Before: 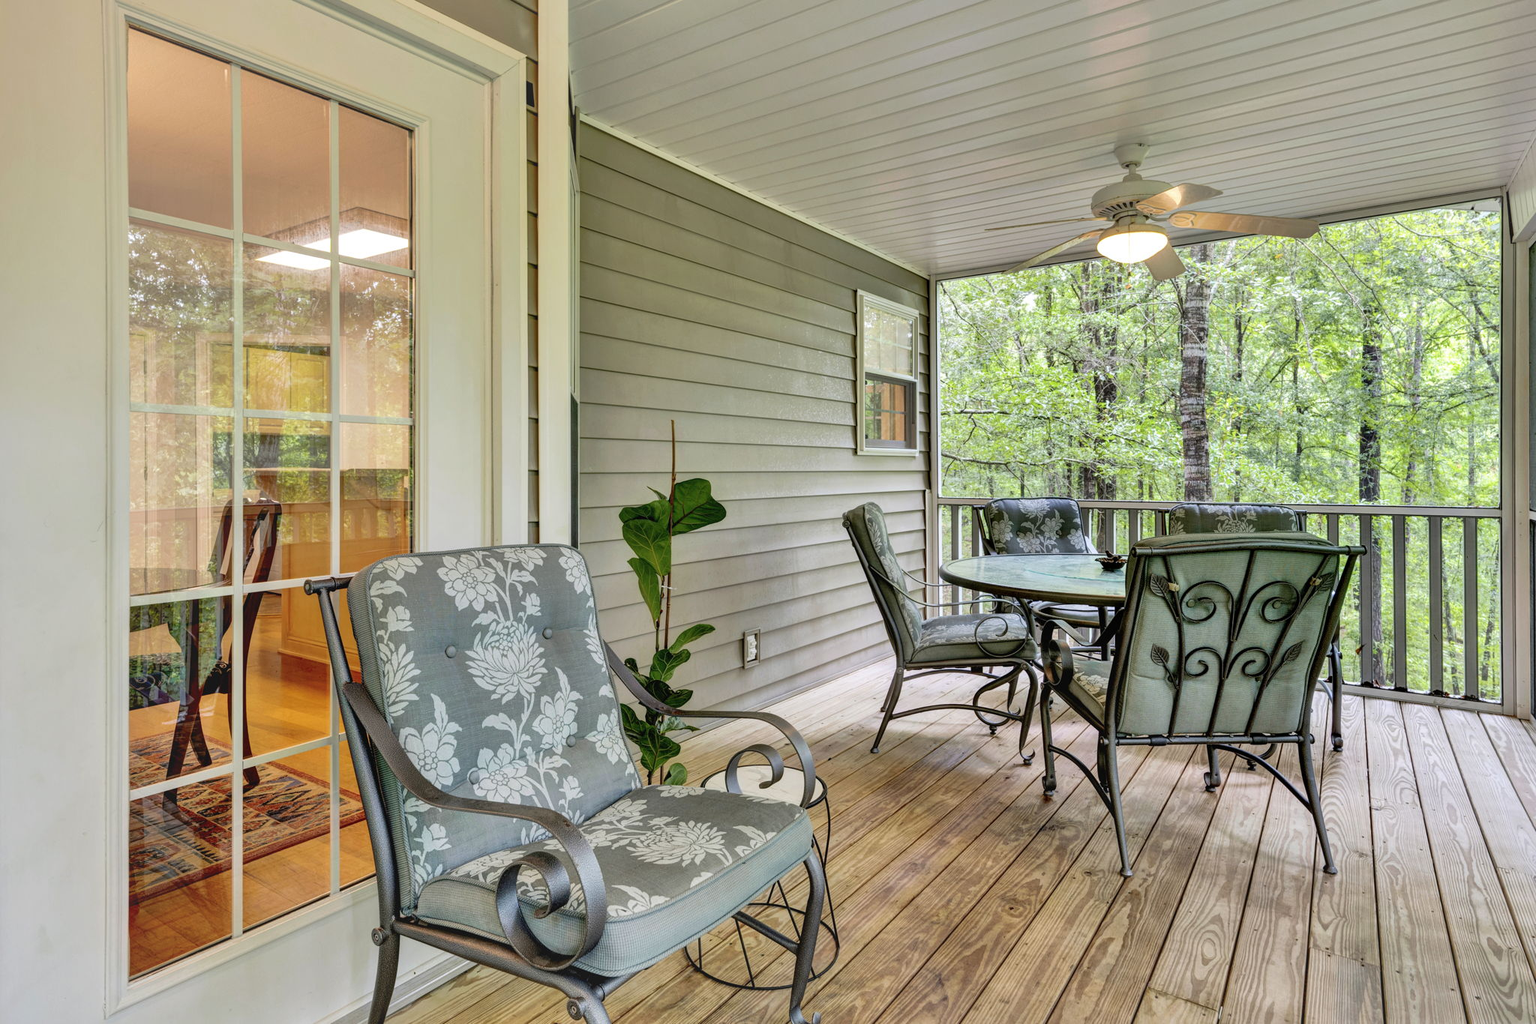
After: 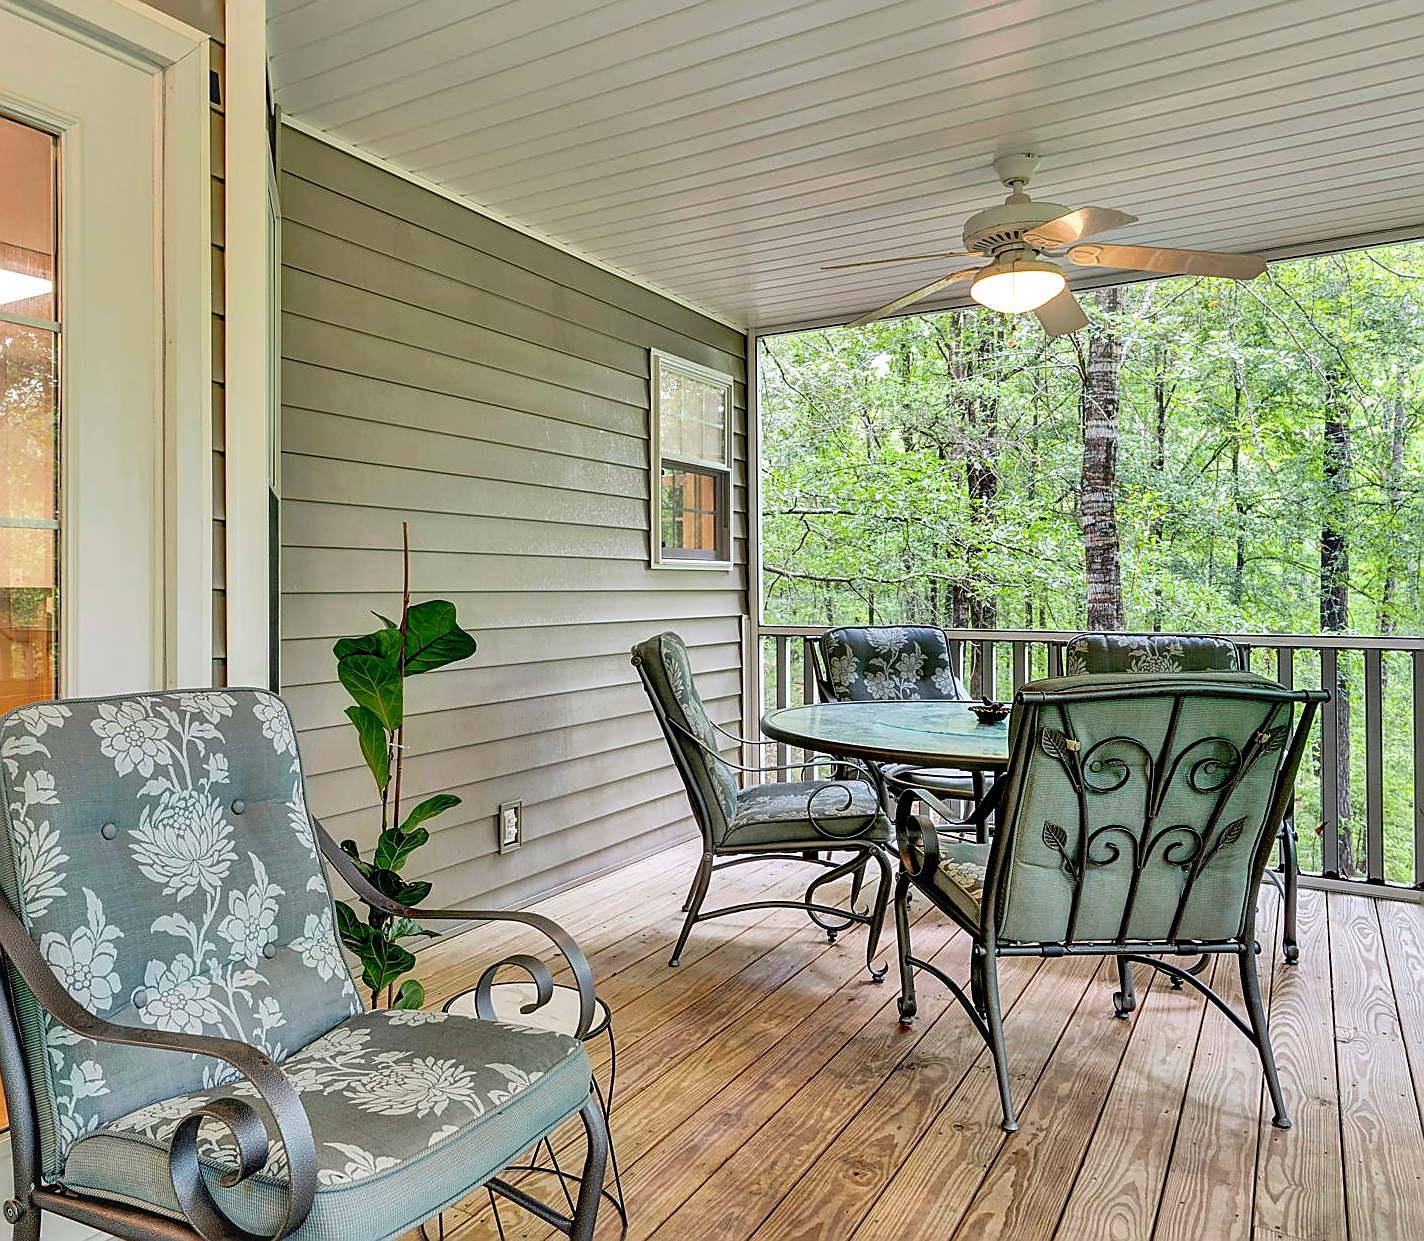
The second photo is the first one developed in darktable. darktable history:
crop and rotate: left 24.034%, top 2.838%, right 6.406%, bottom 6.299%
sharpen: radius 1.4, amount 1.25, threshold 0.7
